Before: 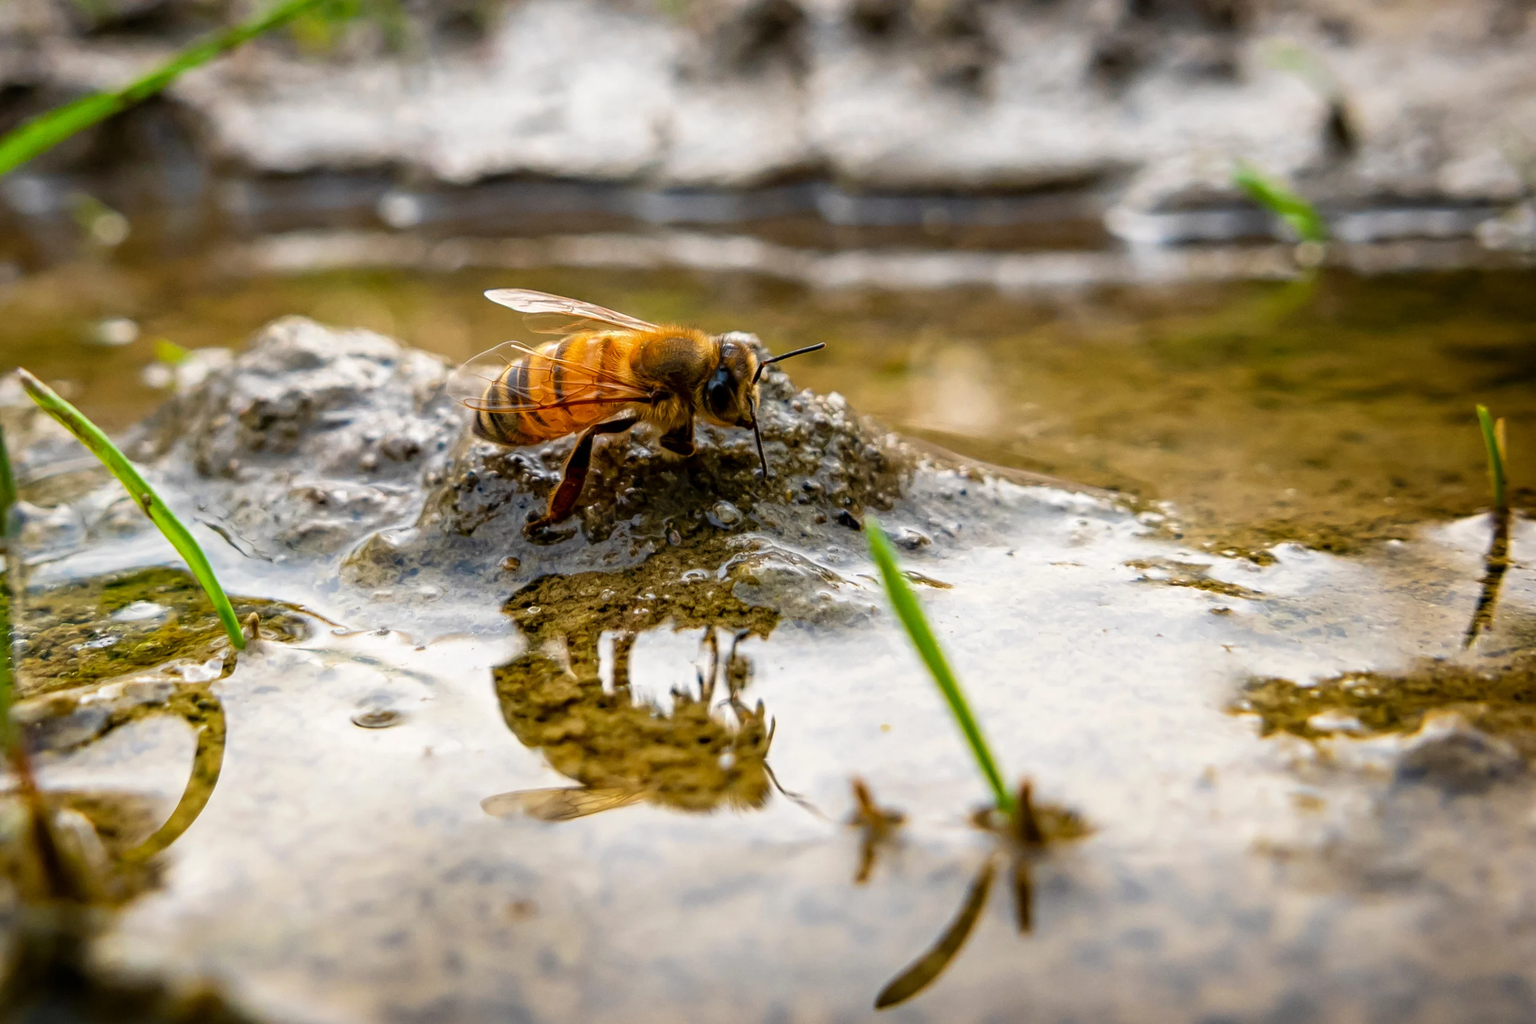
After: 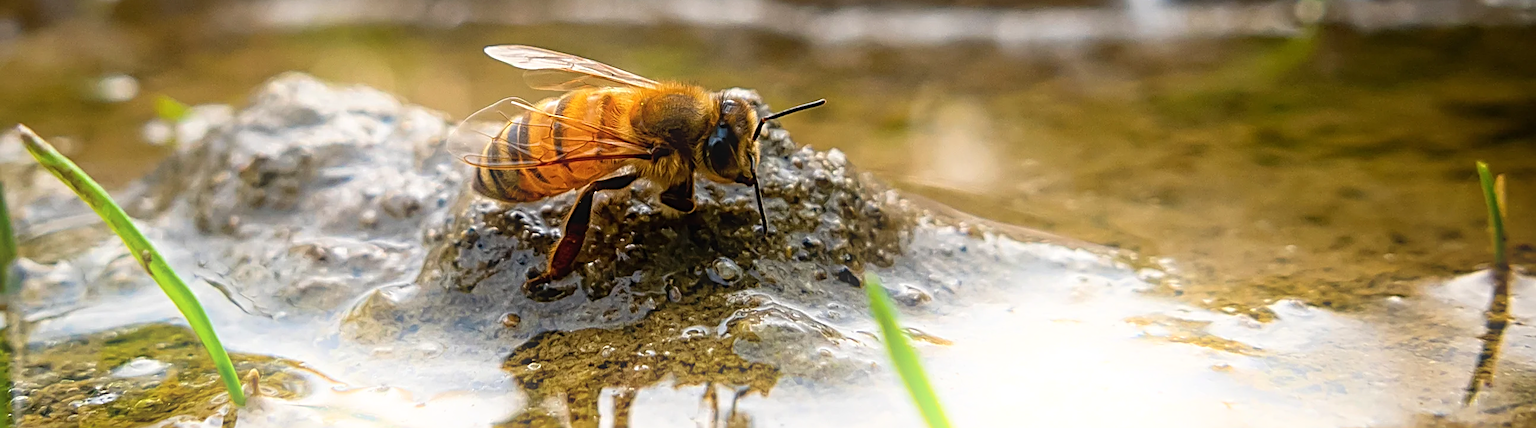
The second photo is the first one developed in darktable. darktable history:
bloom: on, module defaults
sharpen: radius 2.817, amount 0.715
crop and rotate: top 23.84%, bottom 34.294%
